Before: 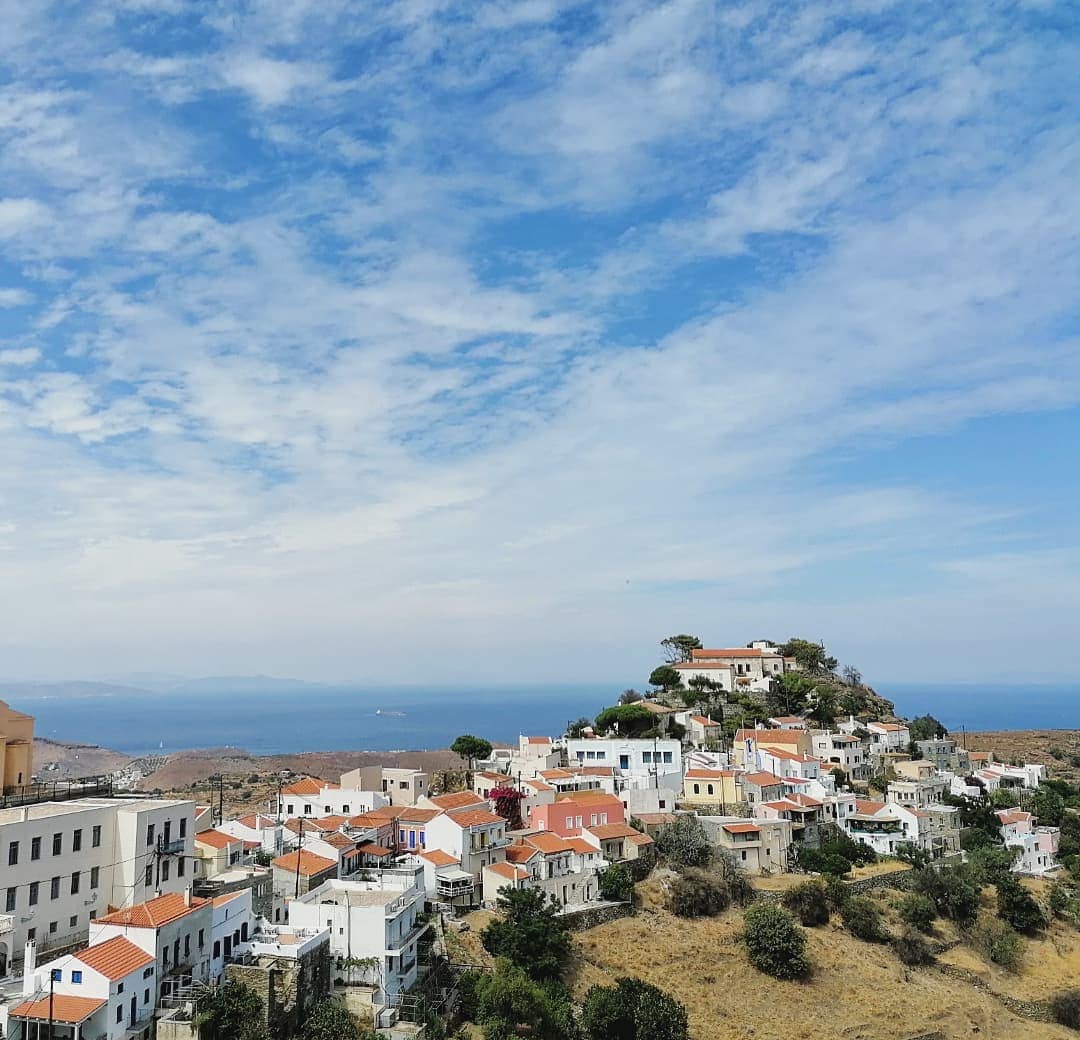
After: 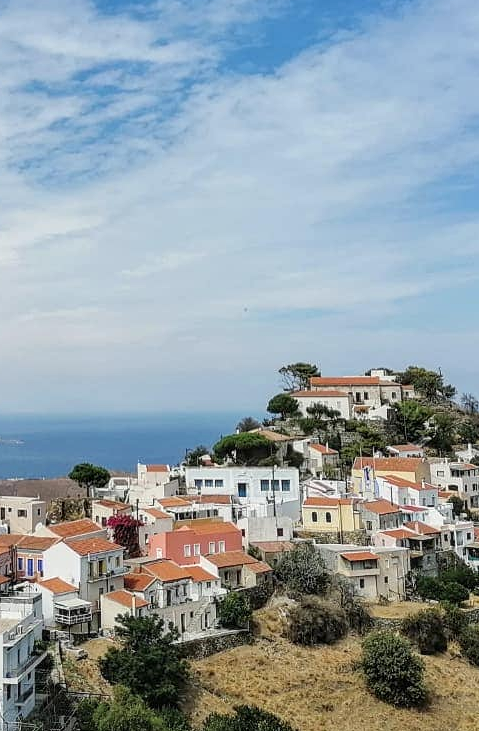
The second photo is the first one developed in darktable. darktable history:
crop: left 35.432%, top 26.233%, right 20.145%, bottom 3.432%
local contrast: on, module defaults
